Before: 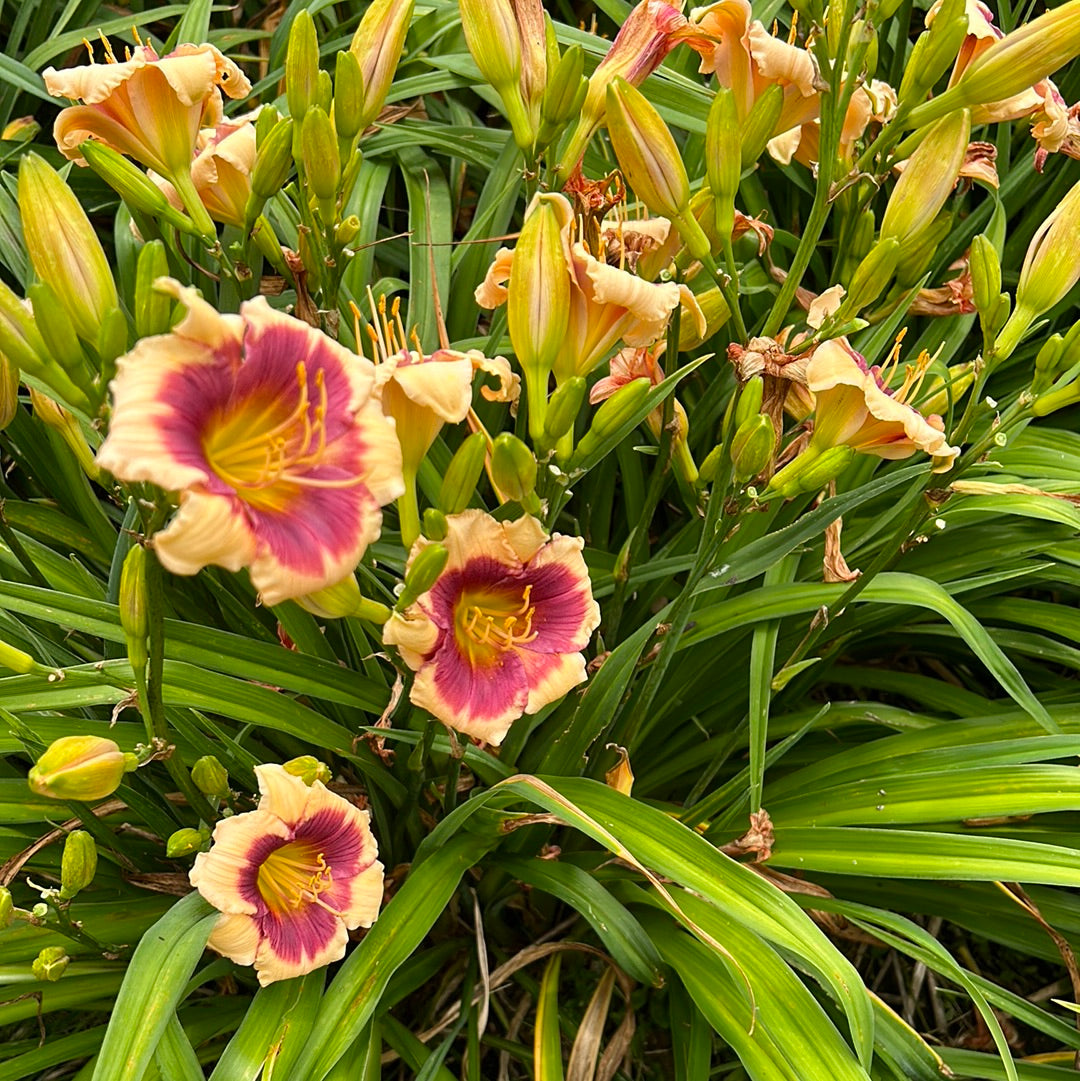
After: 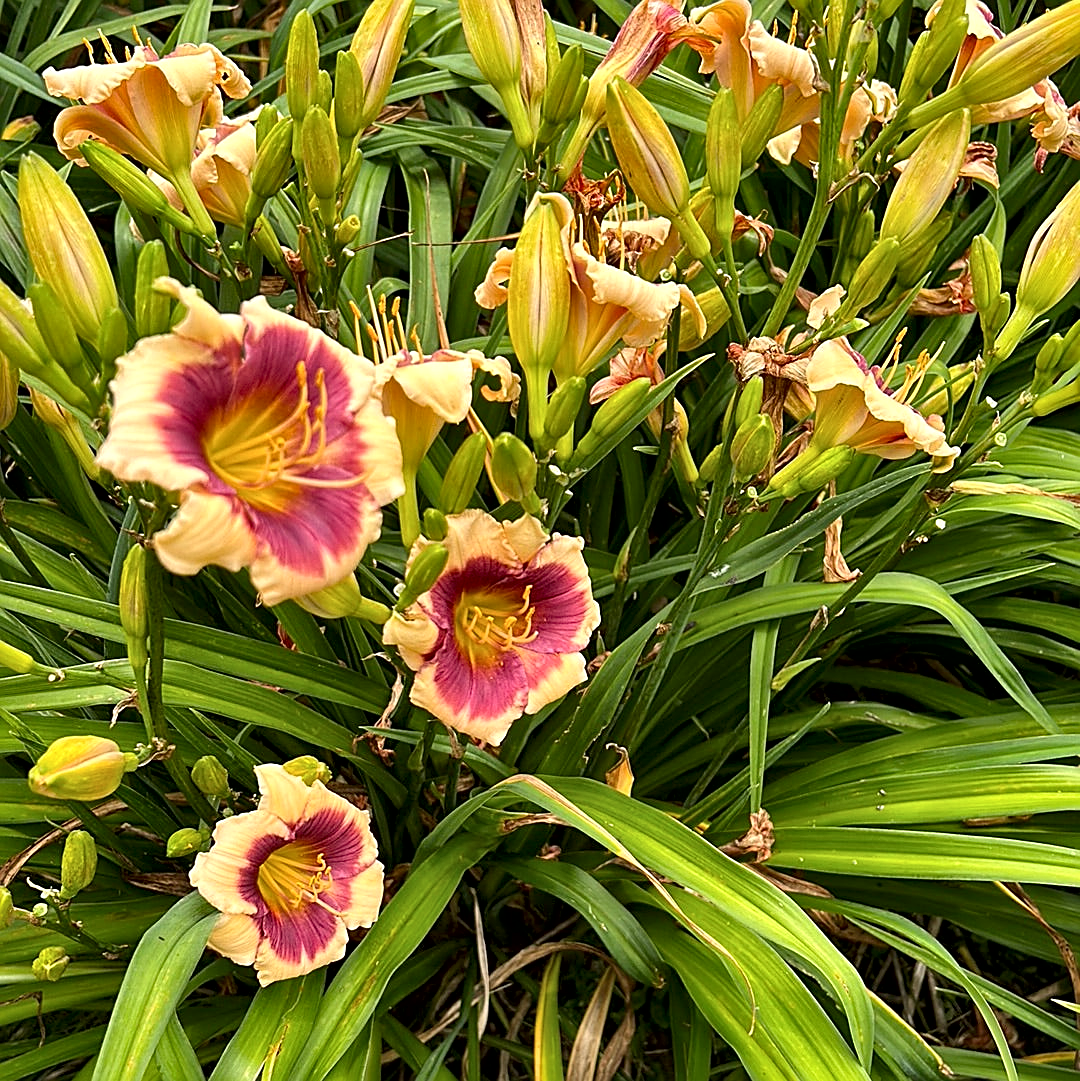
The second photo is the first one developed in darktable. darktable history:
sharpen: on, module defaults
local contrast: mode bilateral grid, contrast 24, coarseness 60, detail 152%, midtone range 0.2
